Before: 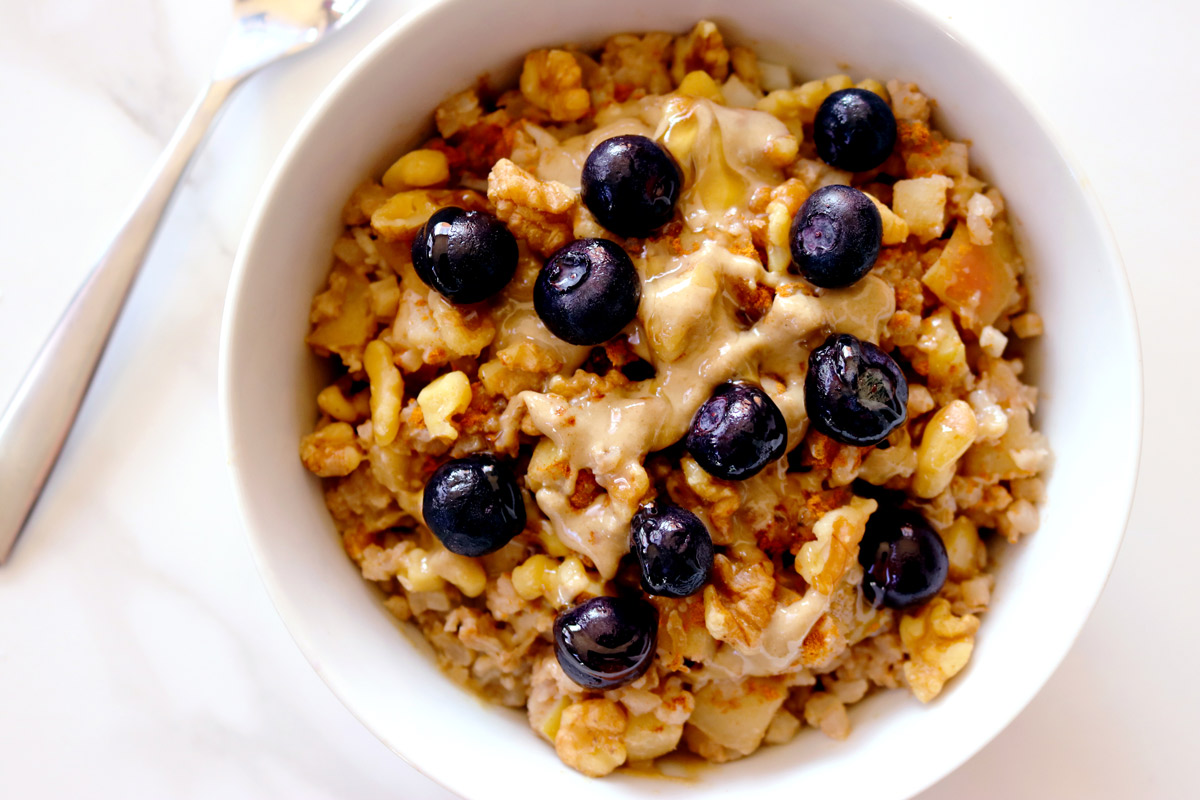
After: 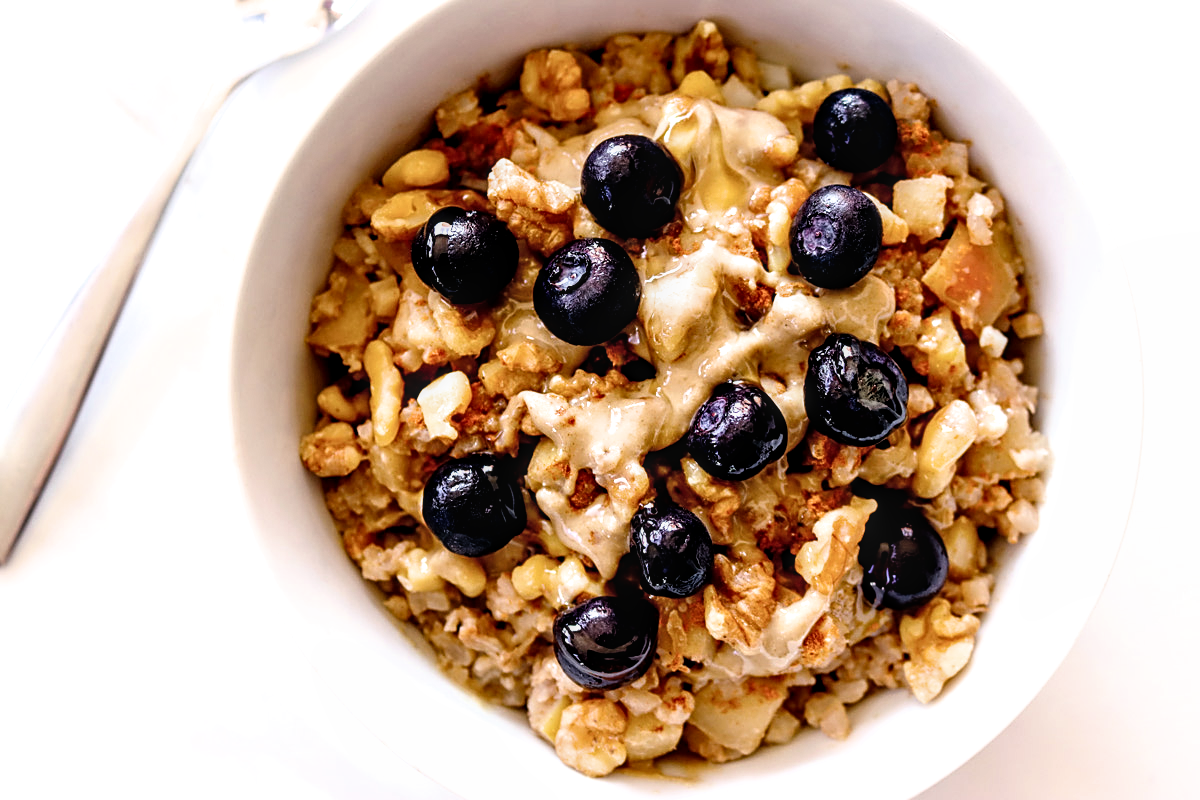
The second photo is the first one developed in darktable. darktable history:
filmic rgb: white relative exposure 2.2 EV, hardness 6.97
local contrast: detail 130%
sharpen: on, module defaults
